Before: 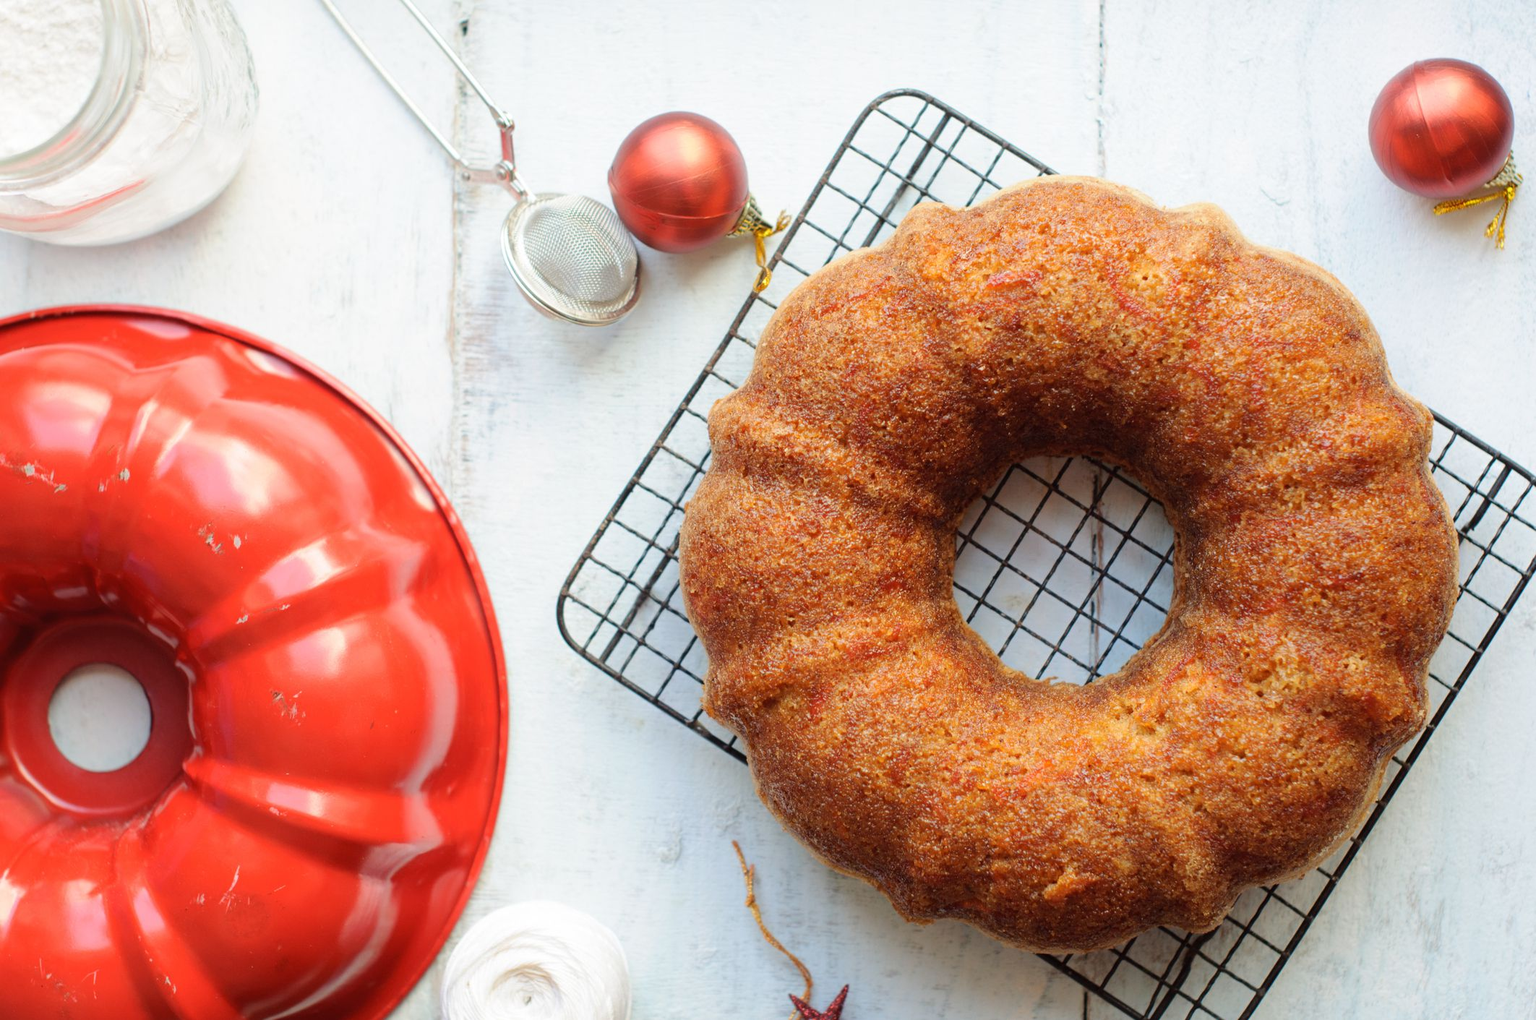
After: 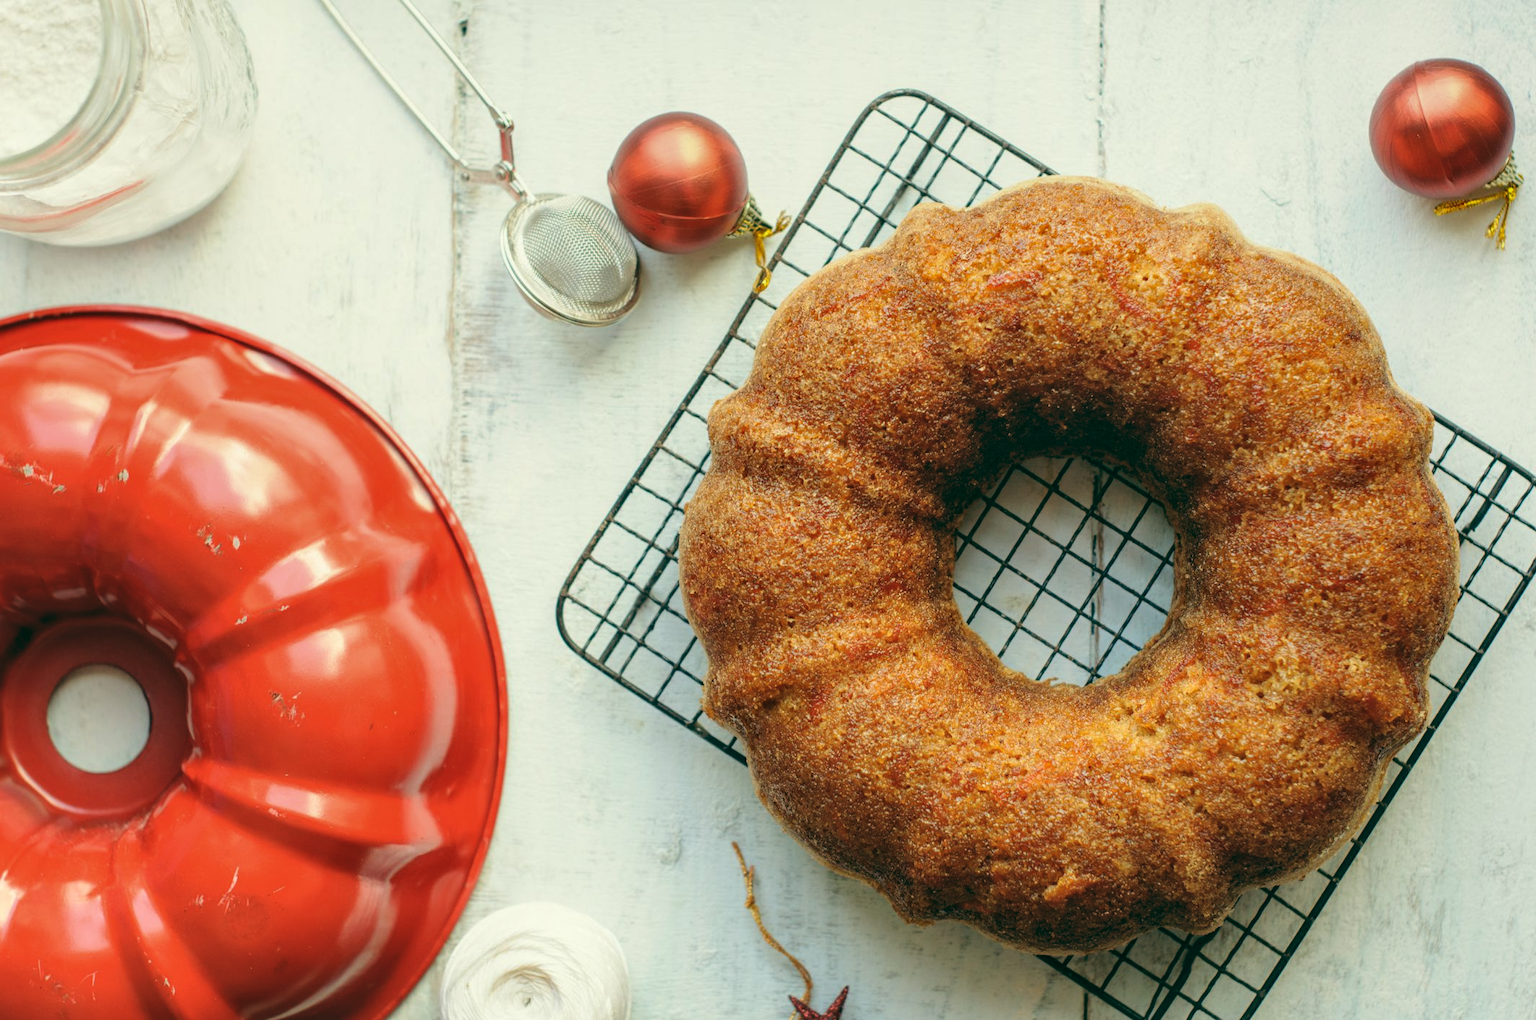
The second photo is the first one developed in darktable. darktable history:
color balance: lift [1.005, 0.99, 1.007, 1.01], gamma [1, 1.034, 1.032, 0.966], gain [0.873, 1.055, 1.067, 0.933]
local contrast: detail 130%
crop and rotate: left 0.126%
